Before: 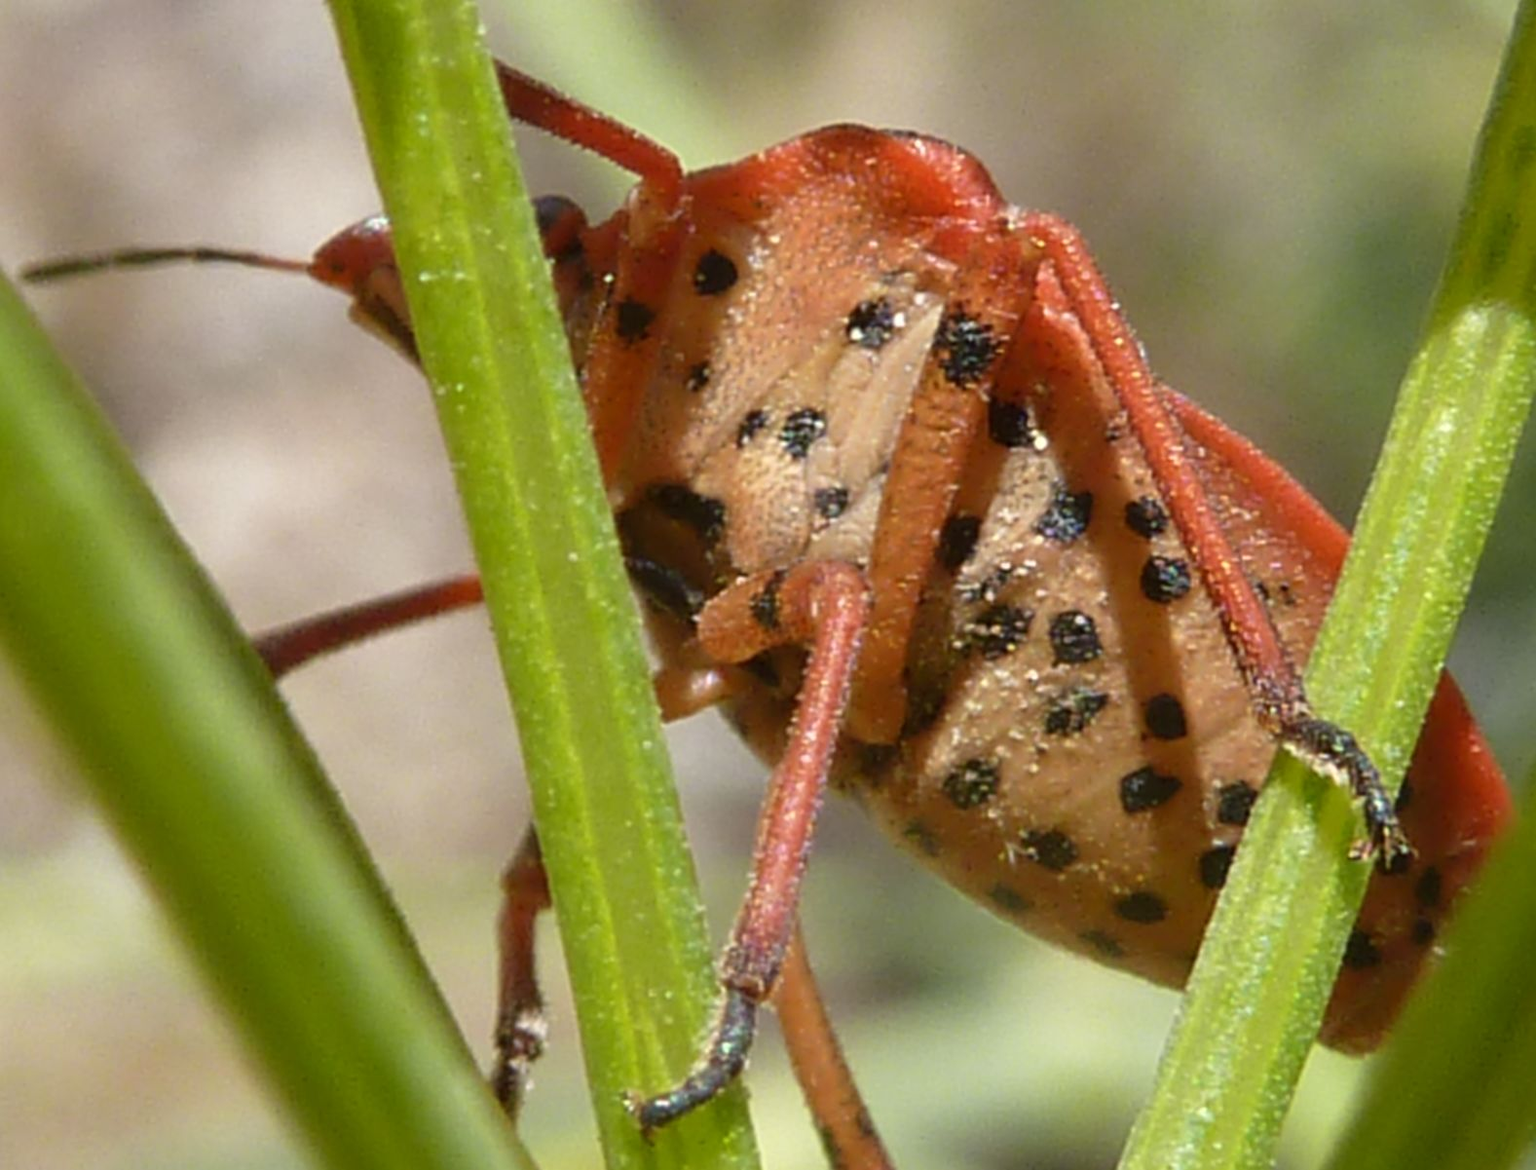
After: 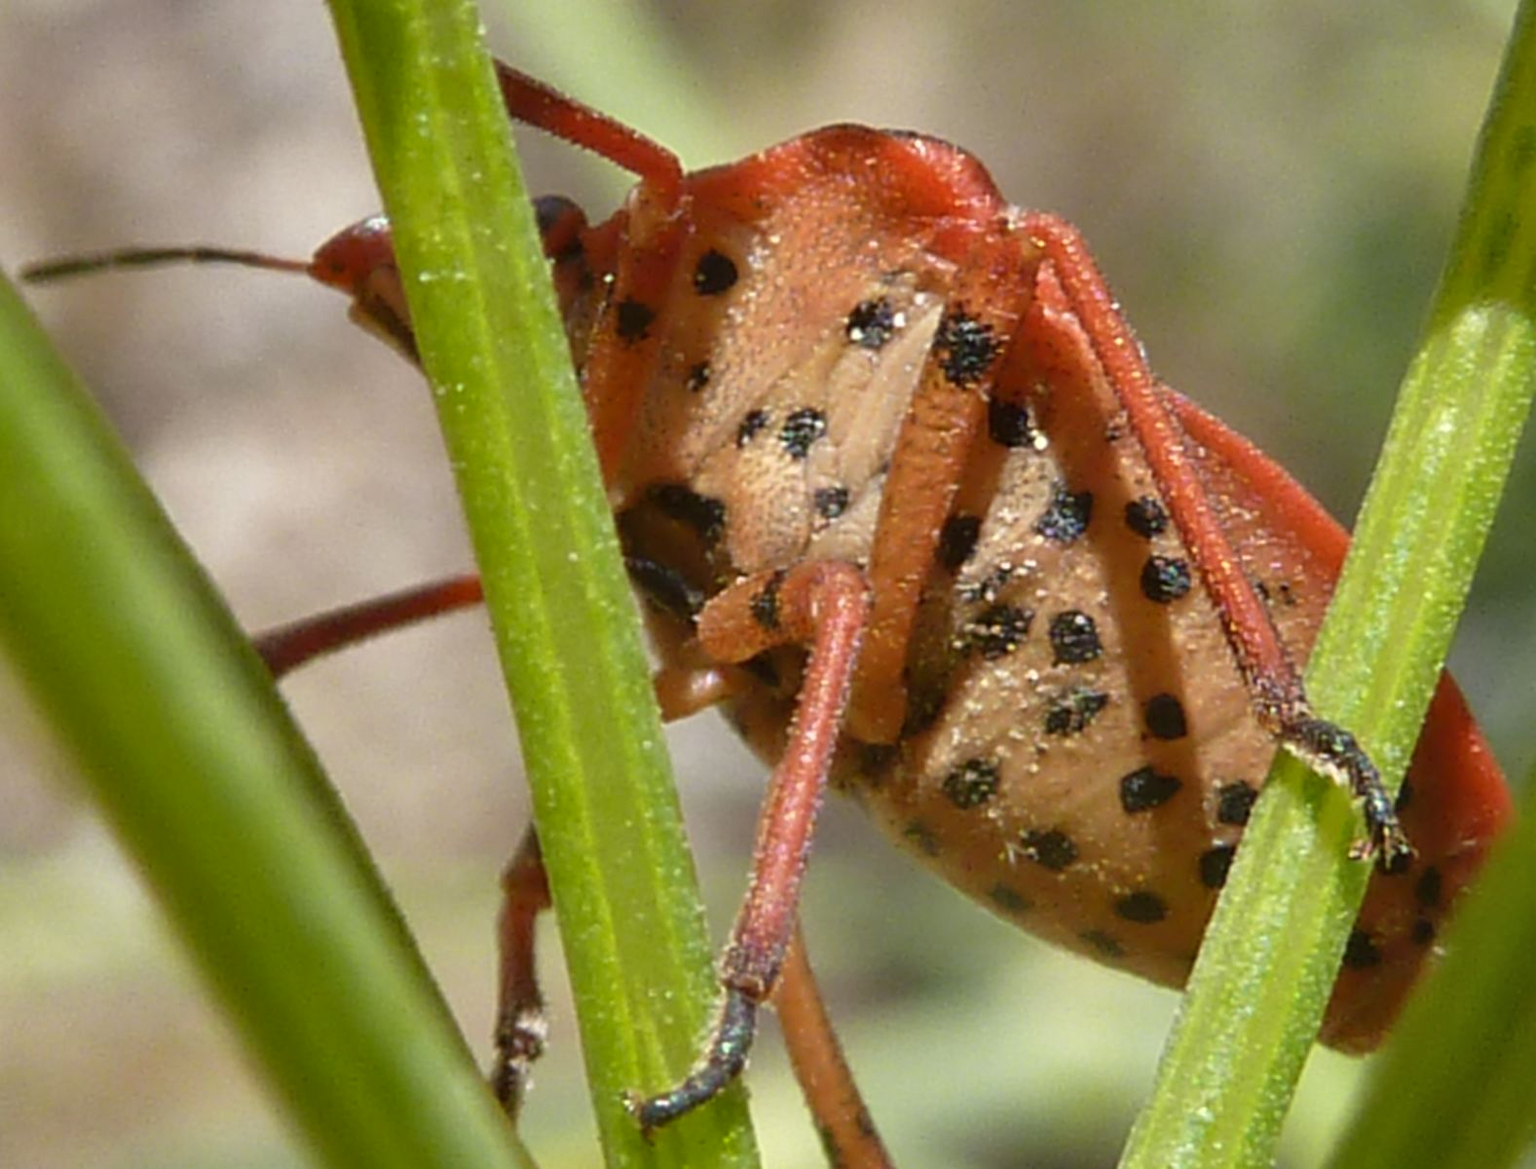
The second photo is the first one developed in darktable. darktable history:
shadows and highlights: radius 119.76, shadows 42.19, highlights -61.89, highlights color adjustment 39.26%, soften with gaussian
